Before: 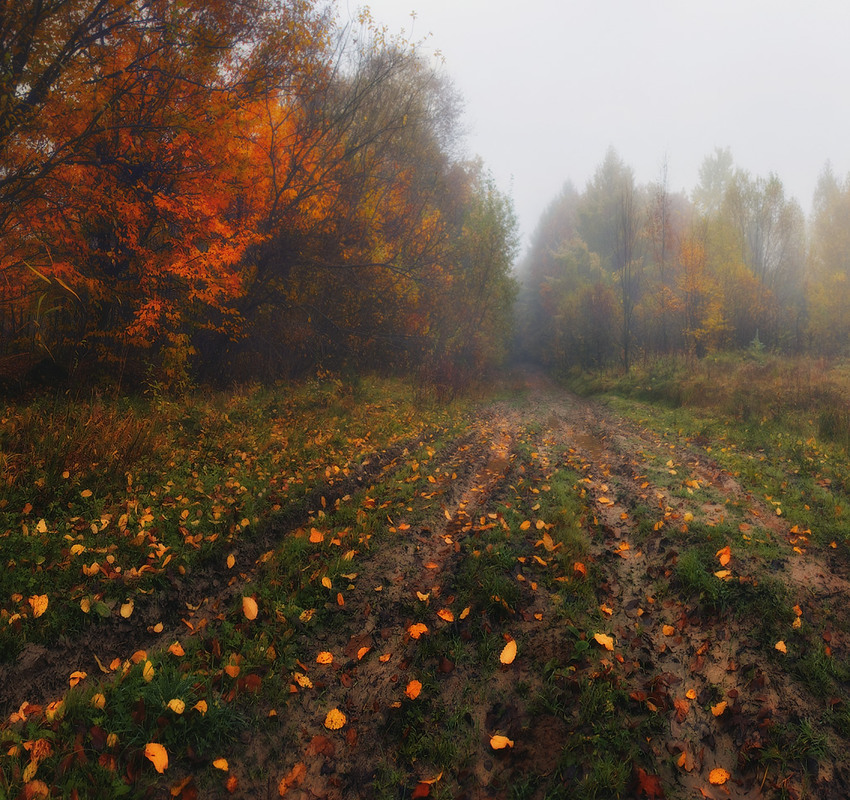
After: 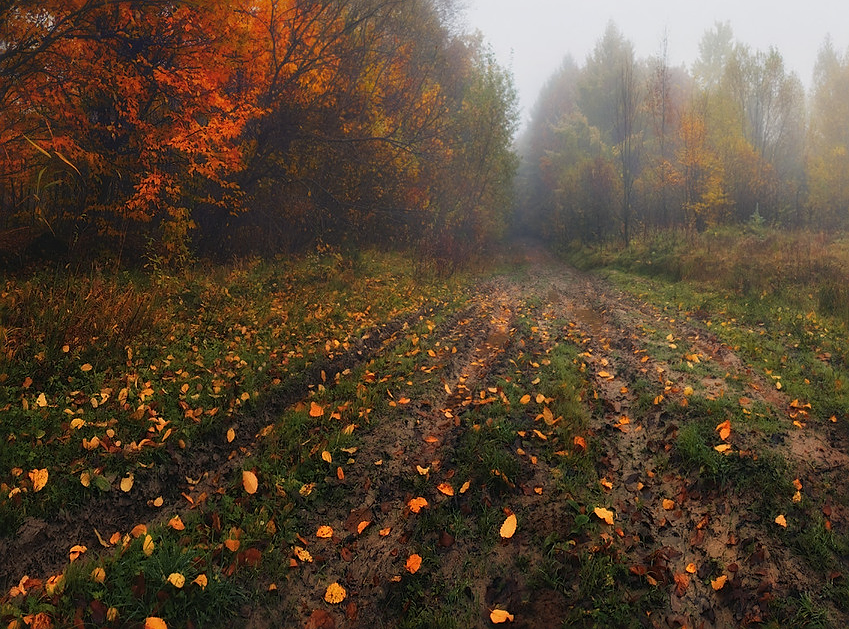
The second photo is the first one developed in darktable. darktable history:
sharpen: on, module defaults
crop and rotate: top 15.774%, bottom 5.506%
